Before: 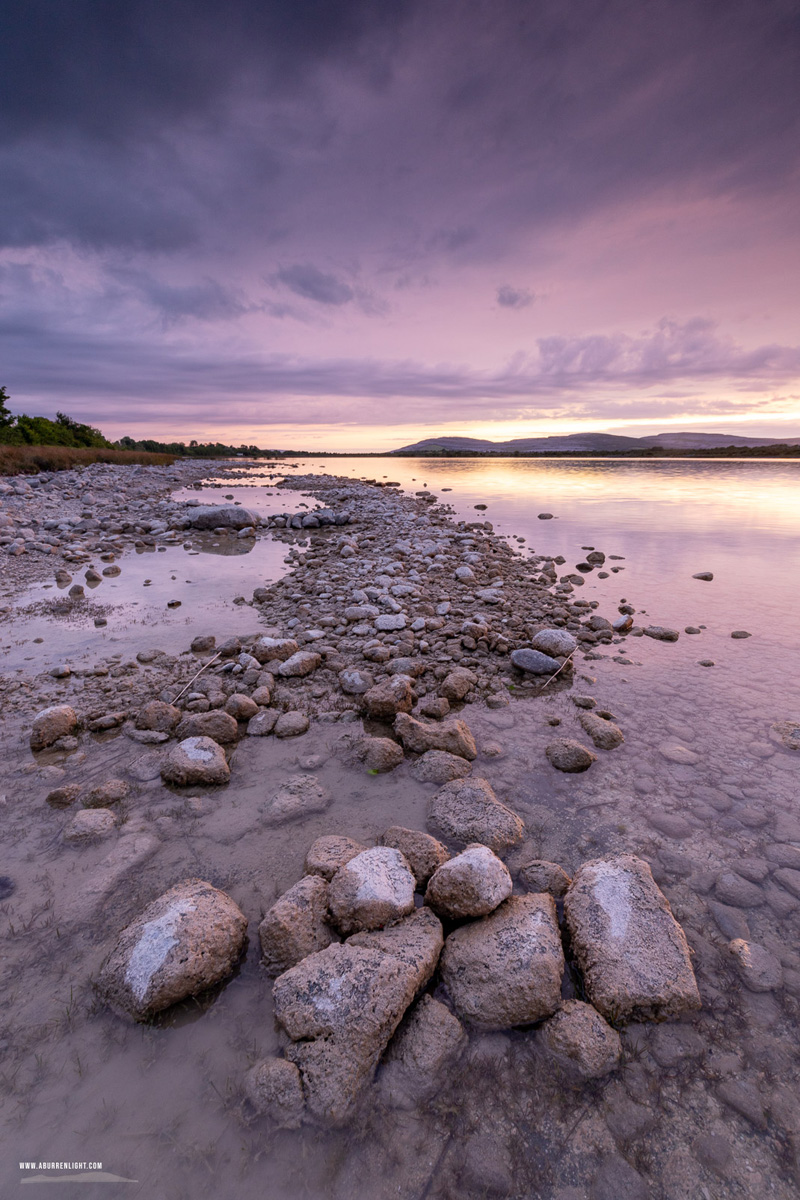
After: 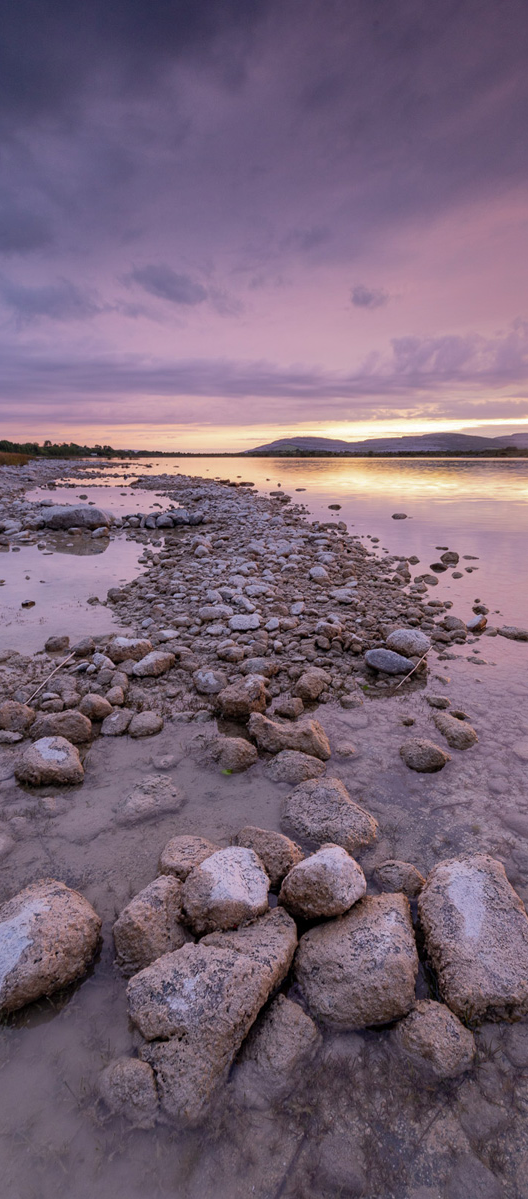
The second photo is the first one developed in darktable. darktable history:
crop and rotate: left 18.442%, right 15.508%
shadows and highlights: shadows 25, highlights -70
